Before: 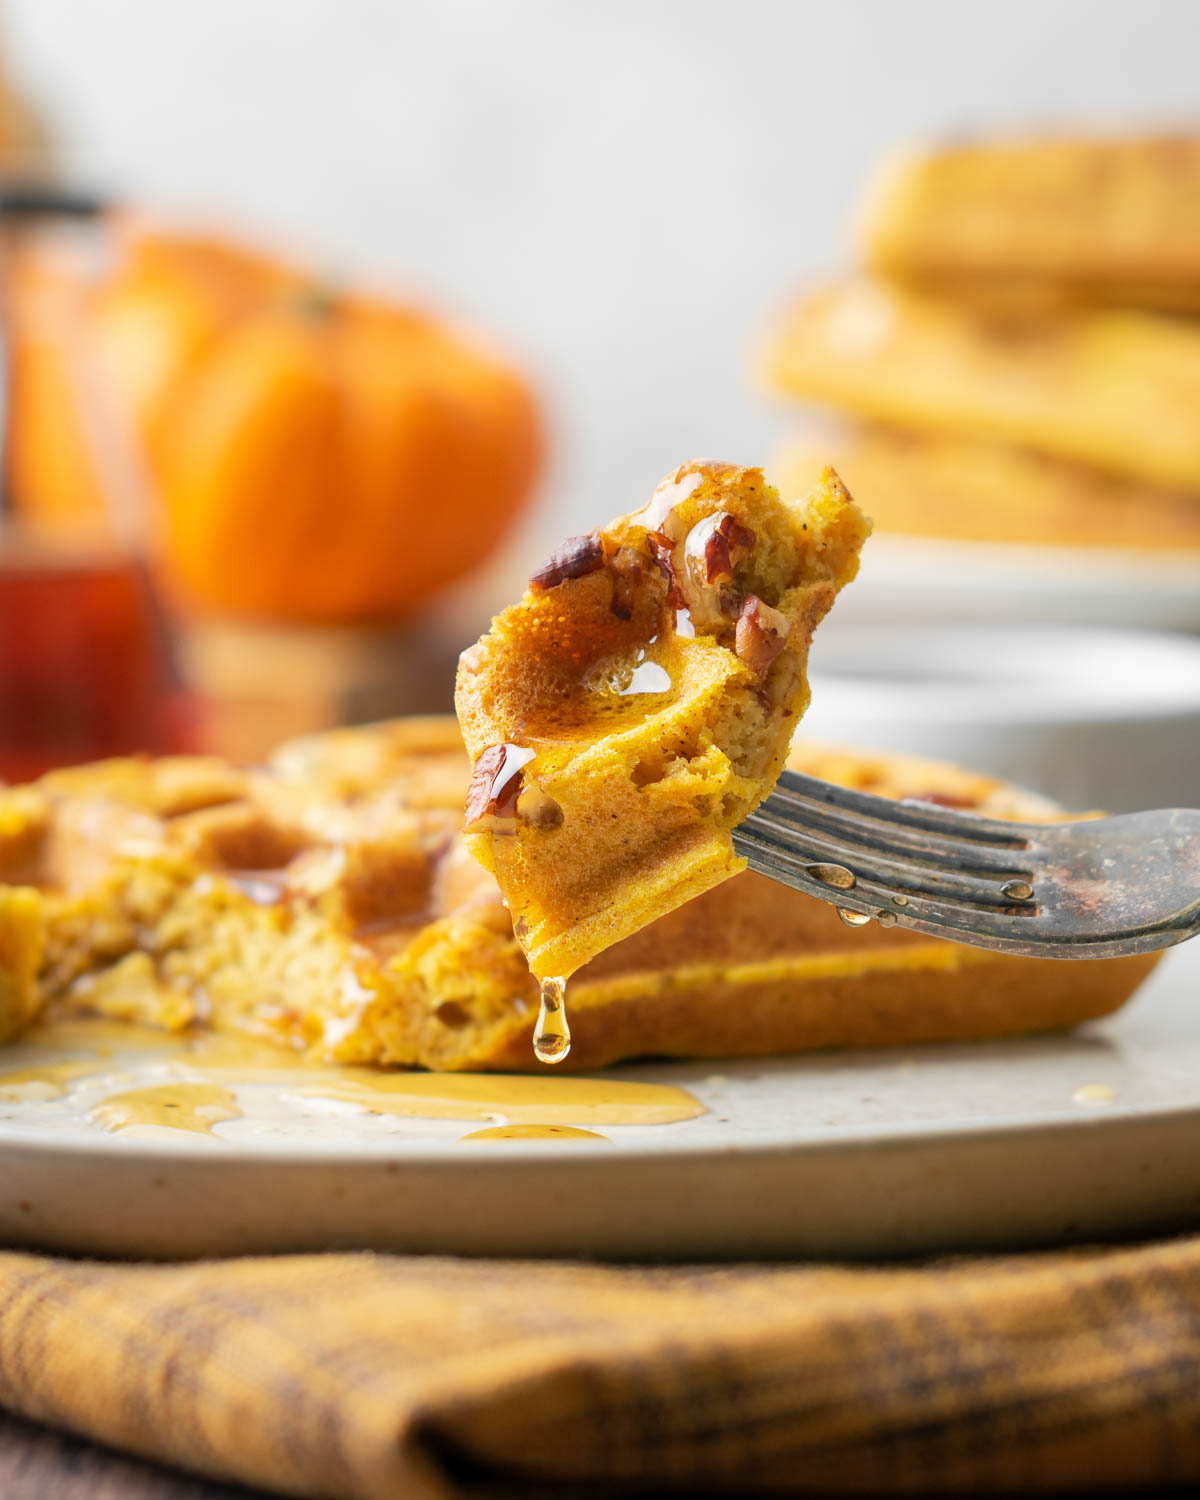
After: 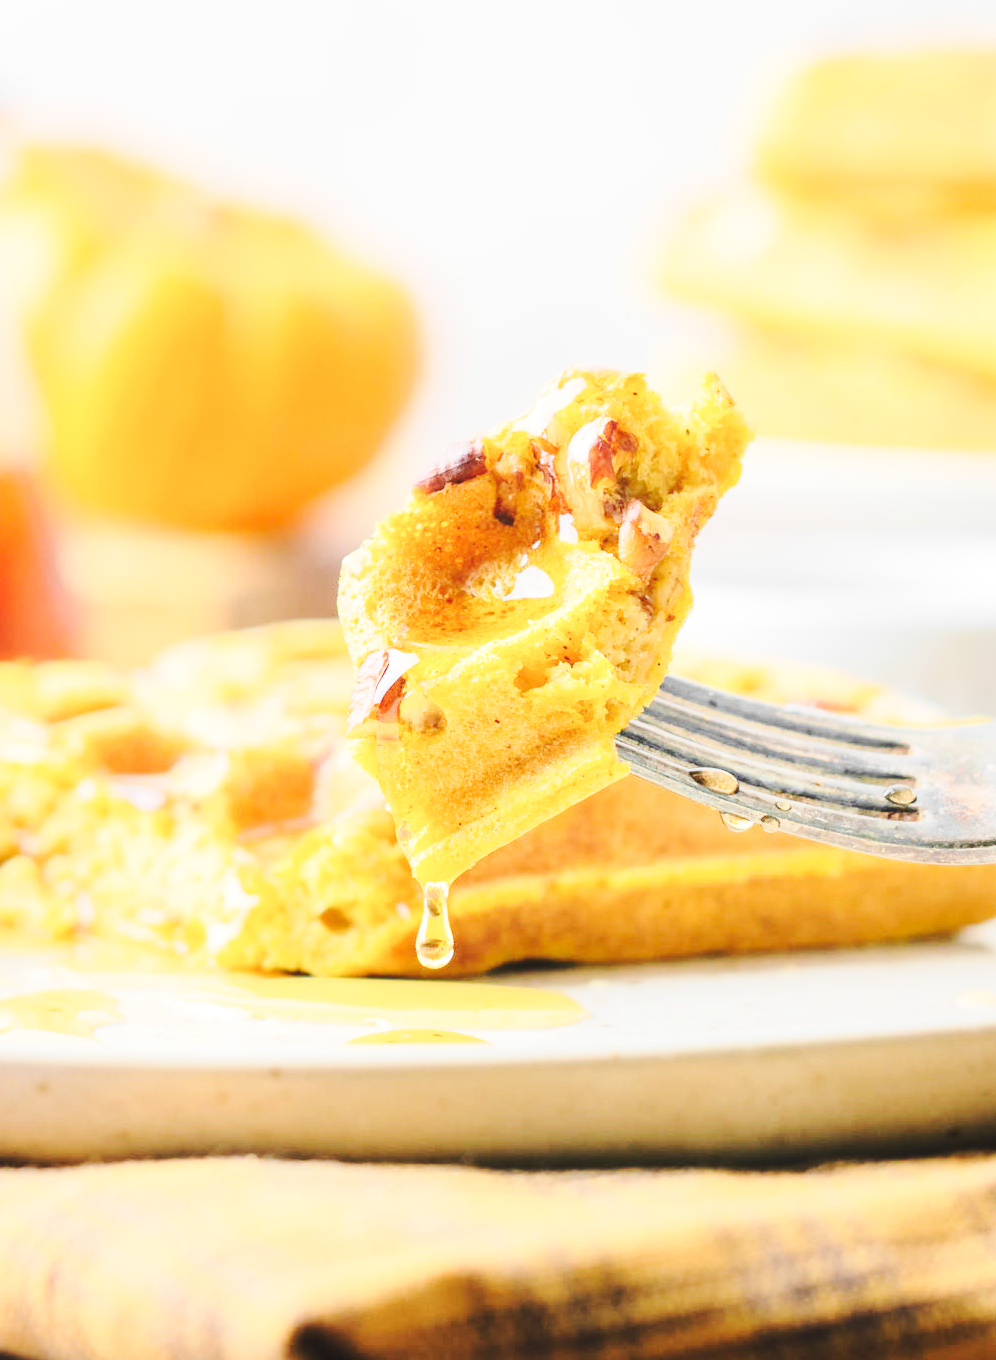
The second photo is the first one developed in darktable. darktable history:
crop: left 9.786%, top 6.341%, right 7.144%, bottom 2.442%
tone equalizer: -7 EV 0.161 EV, -6 EV 0.635 EV, -5 EV 1.17 EV, -4 EV 1.3 EV, -3 EV 1.16 EV, -2 EV 0.6 EV, -1 EV 0.152 EV, edges refinement/feathering 500, mask exposure compensation -1.57 EV, preserve details no
base curve: curves: ch0 [(0, 0.007) (0.028, 0.063) (0.121, 0.311) (0.46, 0.743) (0.859, 0.957) (1, 1)], preserve colors none
